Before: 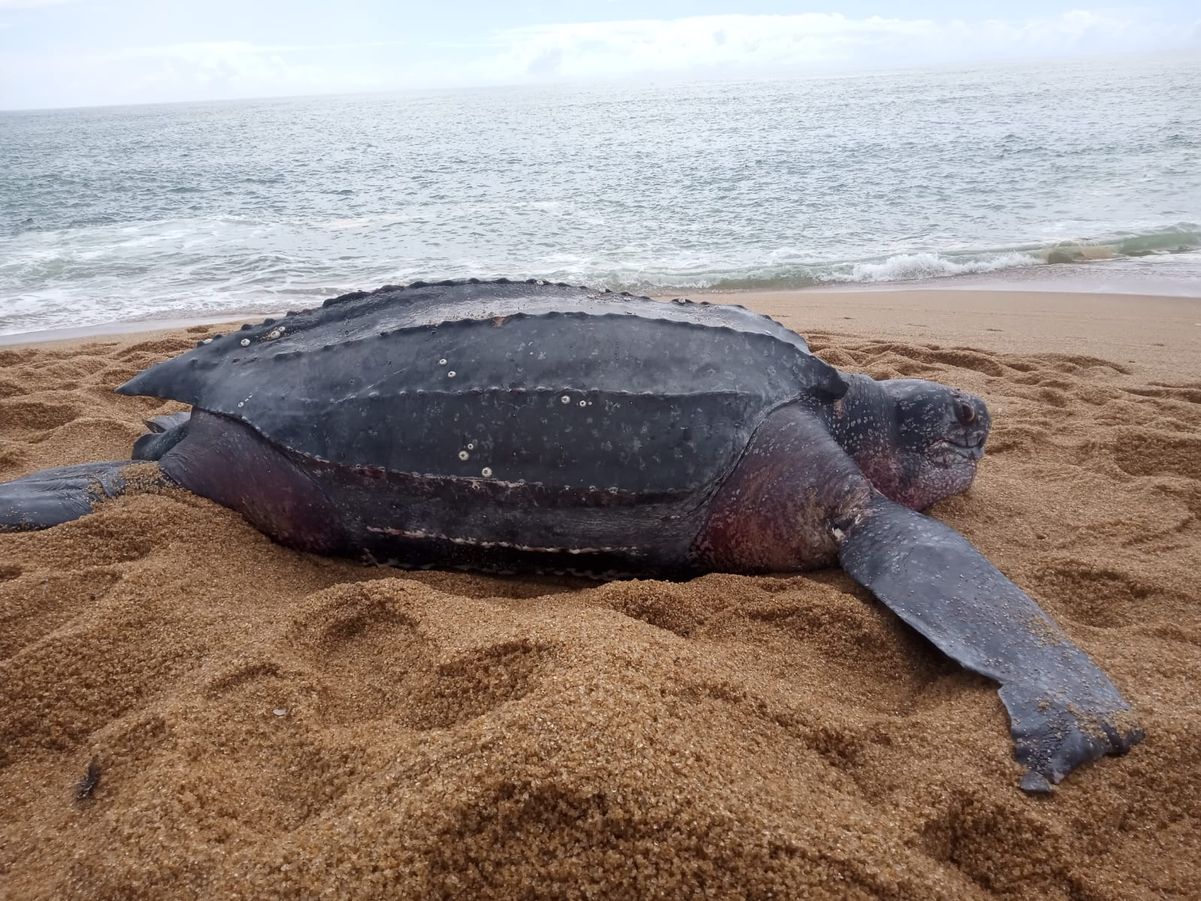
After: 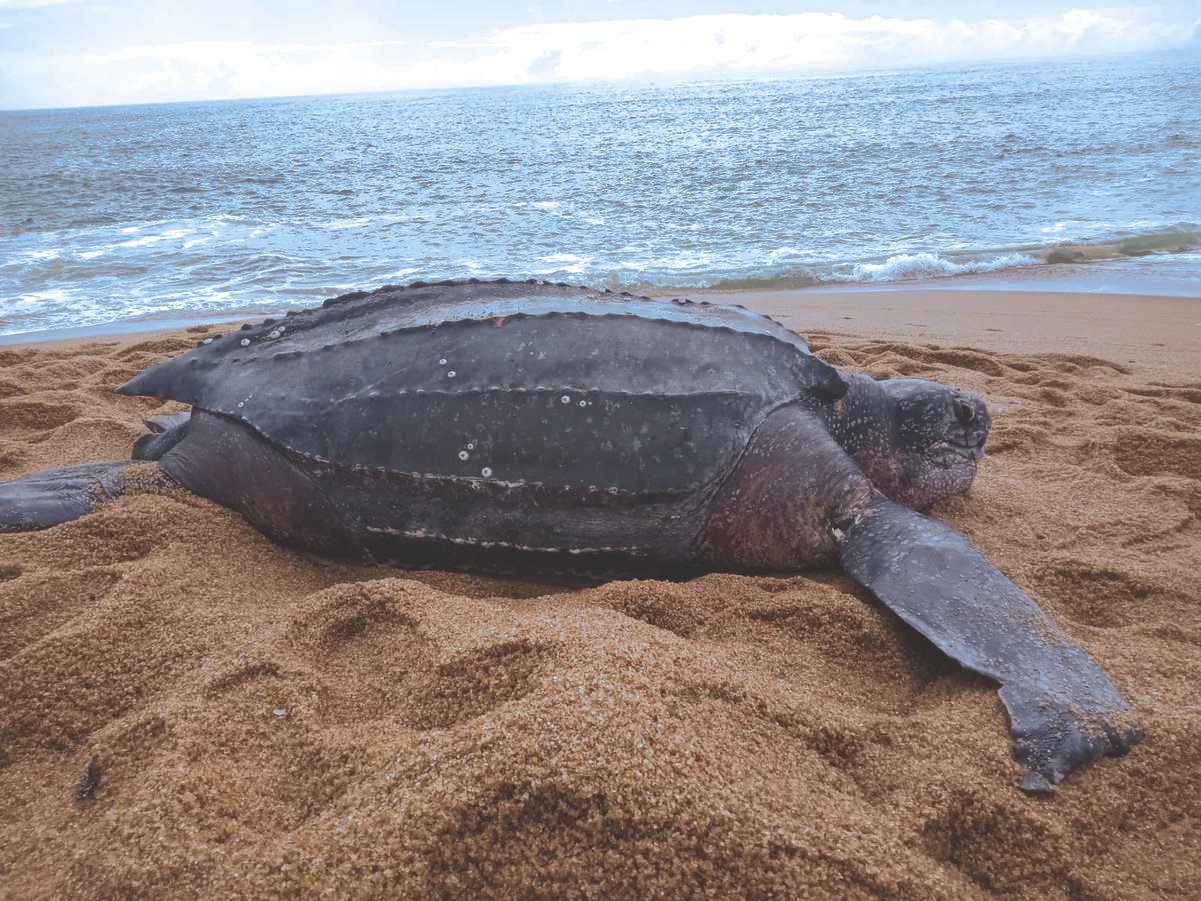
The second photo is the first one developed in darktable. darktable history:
local contrast: on, module defaults
split-toning: shadows › hue 351.18°, shadows › saturation 0.86, highlights › hue 218.82°, highlights › saturation 0.73, balance -19.167
shadows and highlights: on, module defaults
white balance: red 1.009, blue 1.027
exposure: black level correction -0.028, compensate highlight preservation false
